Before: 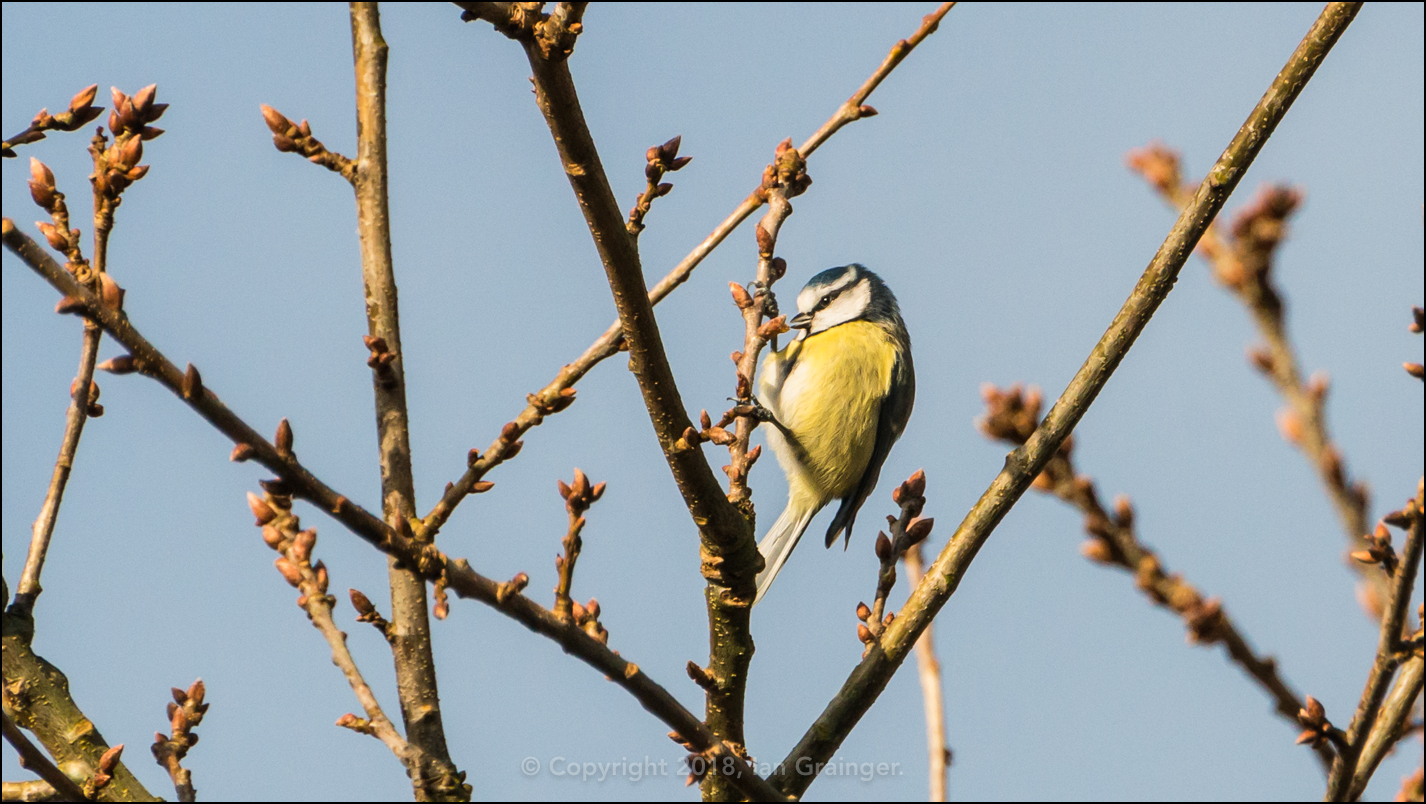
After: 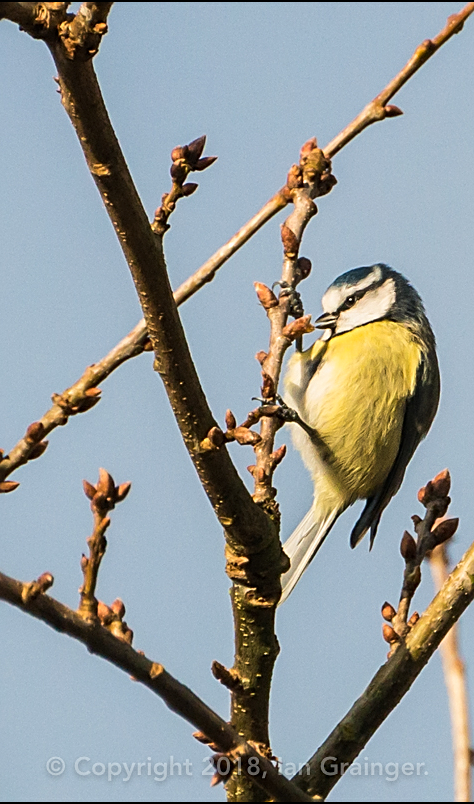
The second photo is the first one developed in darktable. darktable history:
crop: left 33.36%, right 33.36%
sharpen: on, module defaults
tone equalizer: on, module defaults
